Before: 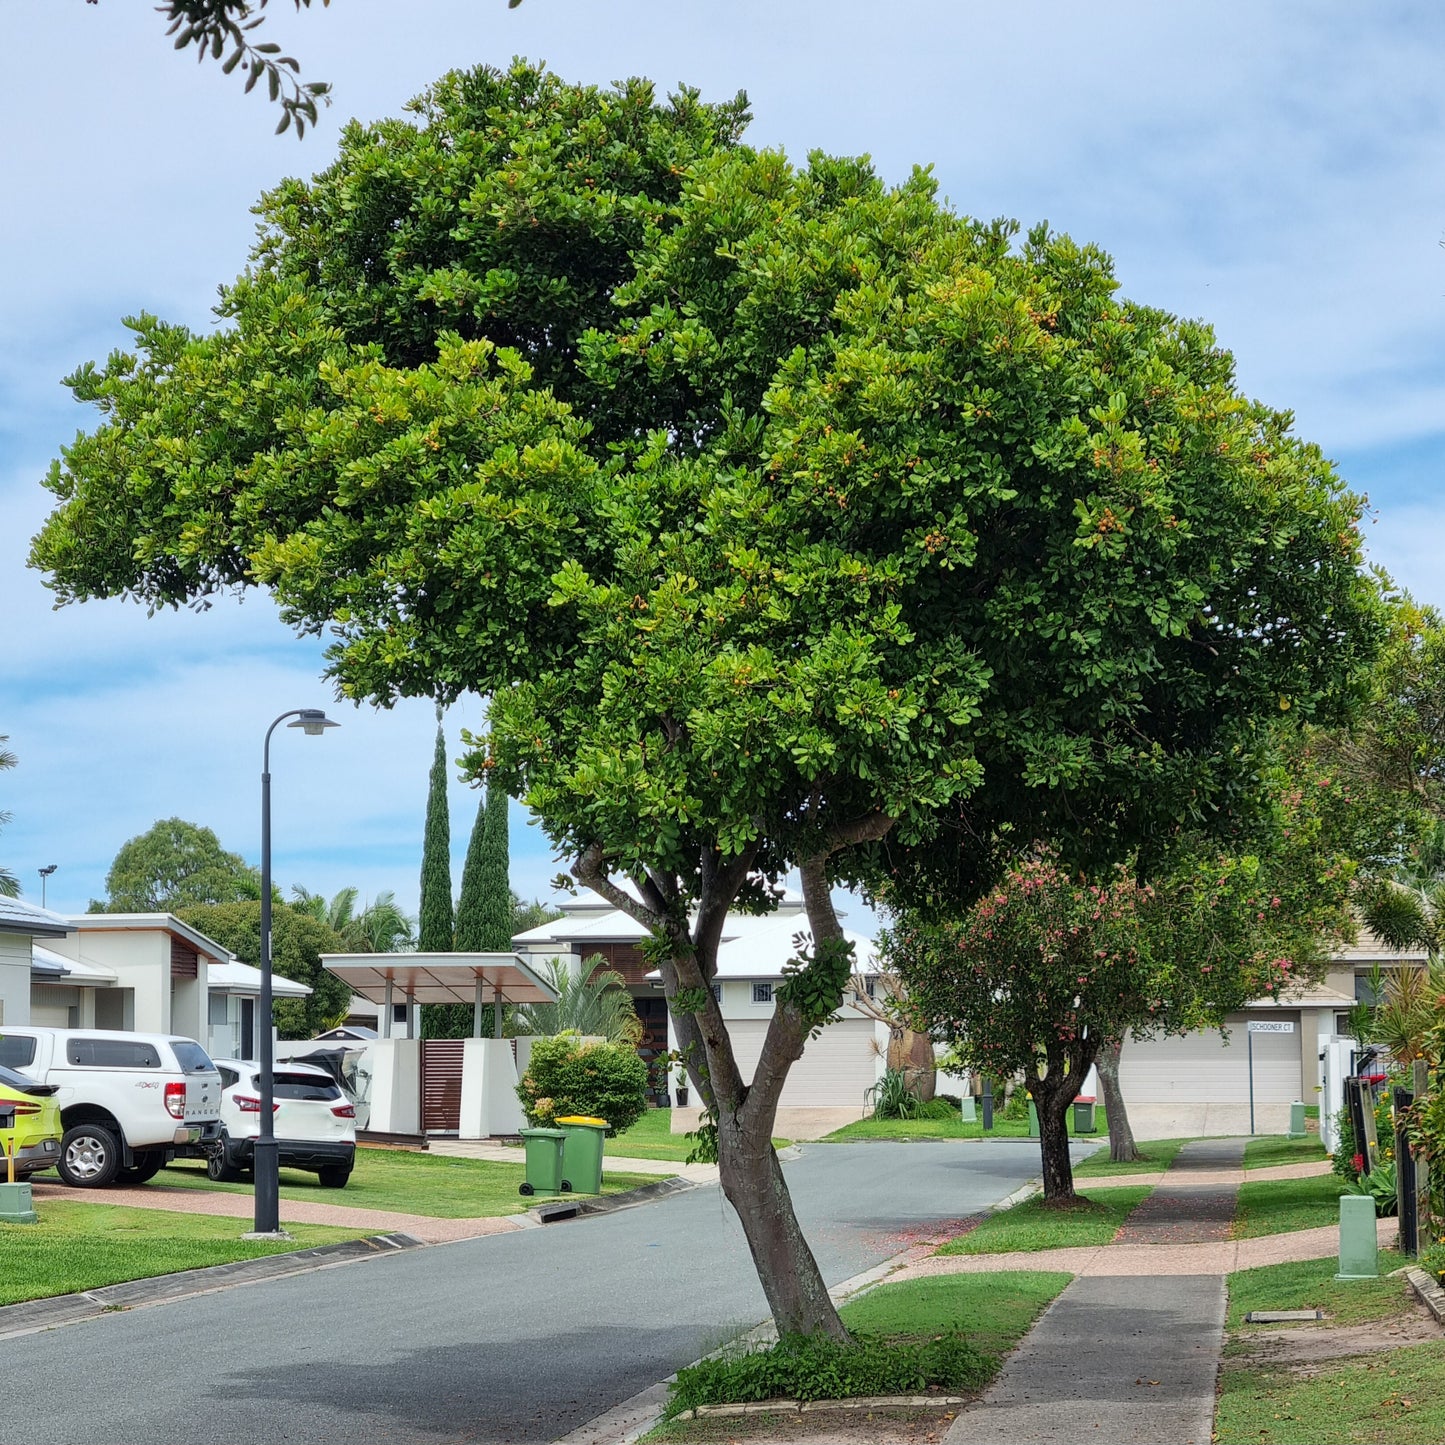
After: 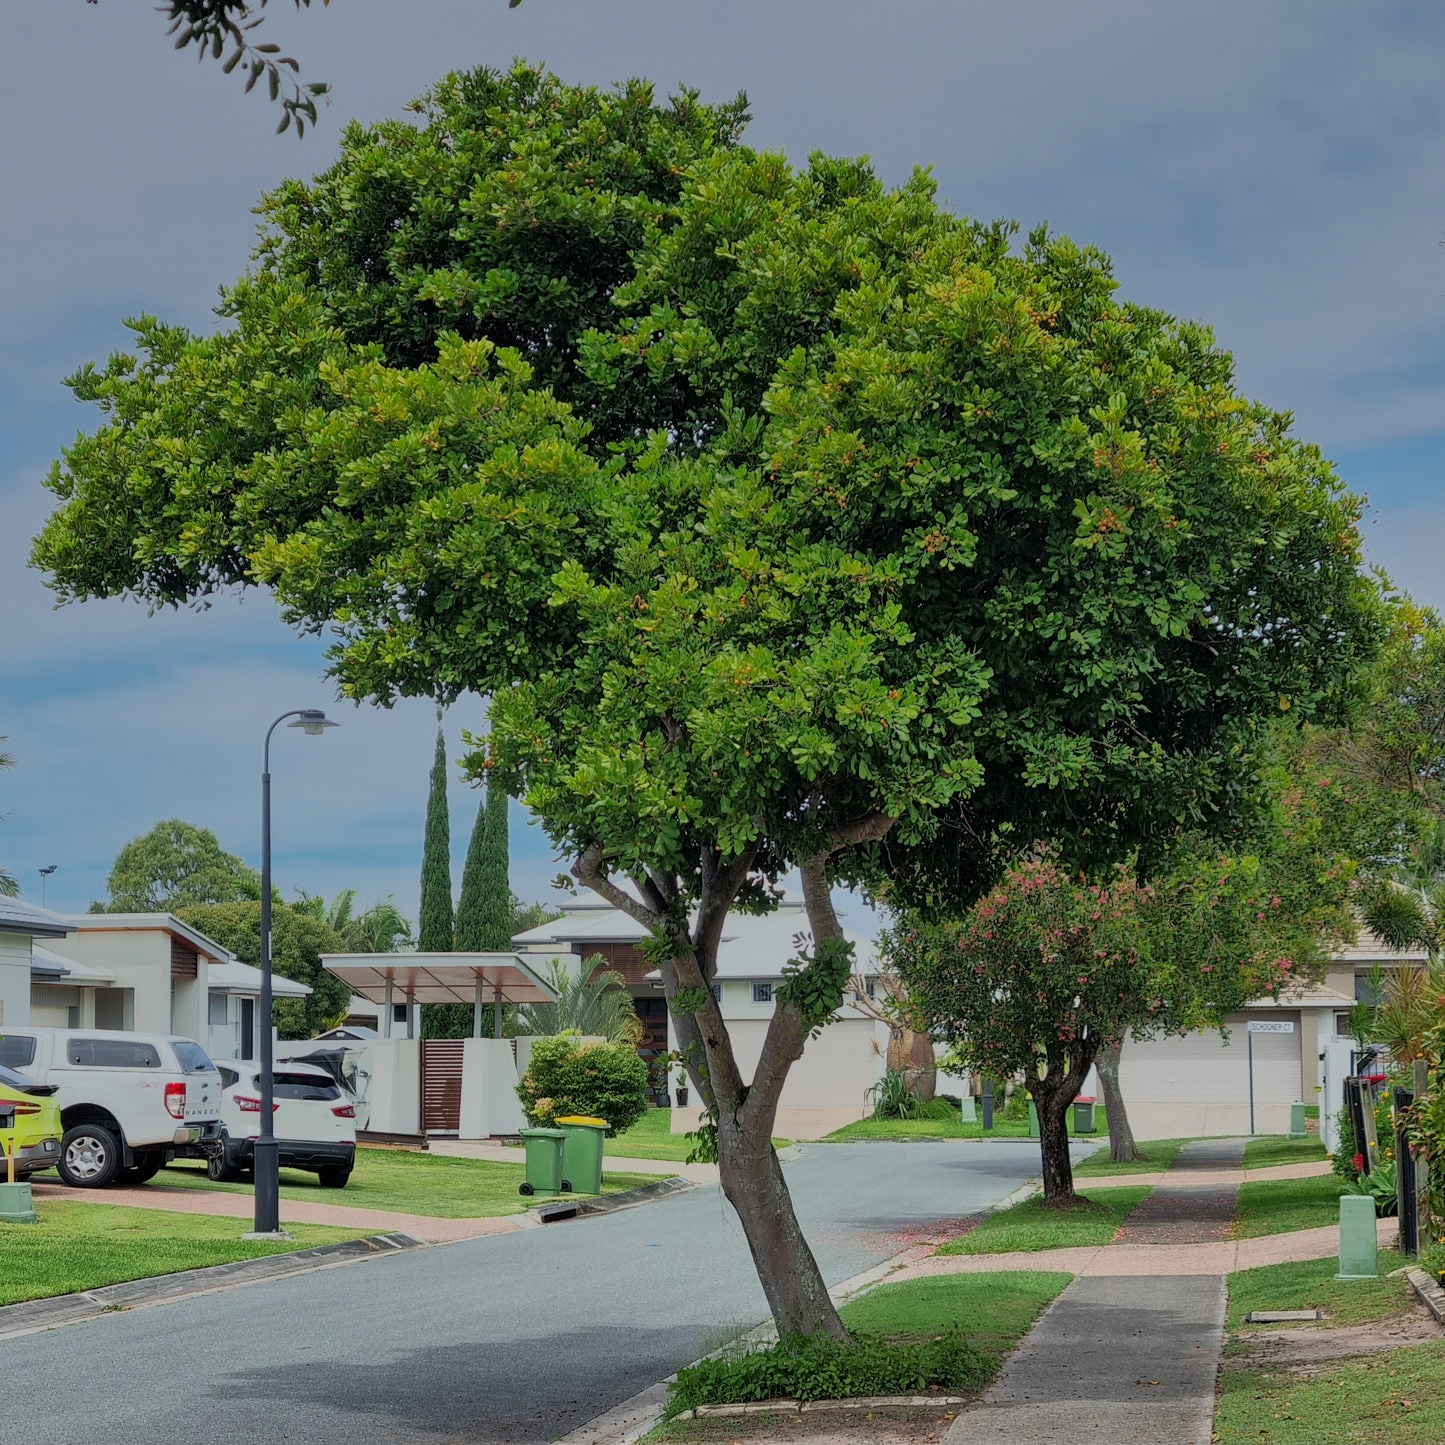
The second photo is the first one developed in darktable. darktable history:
graduated density: on, module defaults
filmic rgb: middle gray luminance 18.42%, black relative exposure -10.5 EV, white relative exposure 3.4 EV, threshold 6 EV, target black luminance 0%, hardness 6.03, latitude 99%, contrast 0.847, shadows ↔ highlights balance 0.505%, add noise in highlights 0, preserve chrominance max RGB, color science v3 (2019), use custom middle-gray values true, iterations of high-quality reconstruction 0, contrast in highlights soft, enable highlight reconstruction true
tone equalizer: -7 EV -0.63 EV, -6 EV 1 EV, -5 EV -0.45 EV, -4 EV 0.43 EV, -3 EV 0.41 EV, -2 EV 0.15 EV, -1 EV -0.15 EV, +0 EV -0.39 EV, smoothing diameter 25%, edges refinement/feathering 10, preserve details guided filter
